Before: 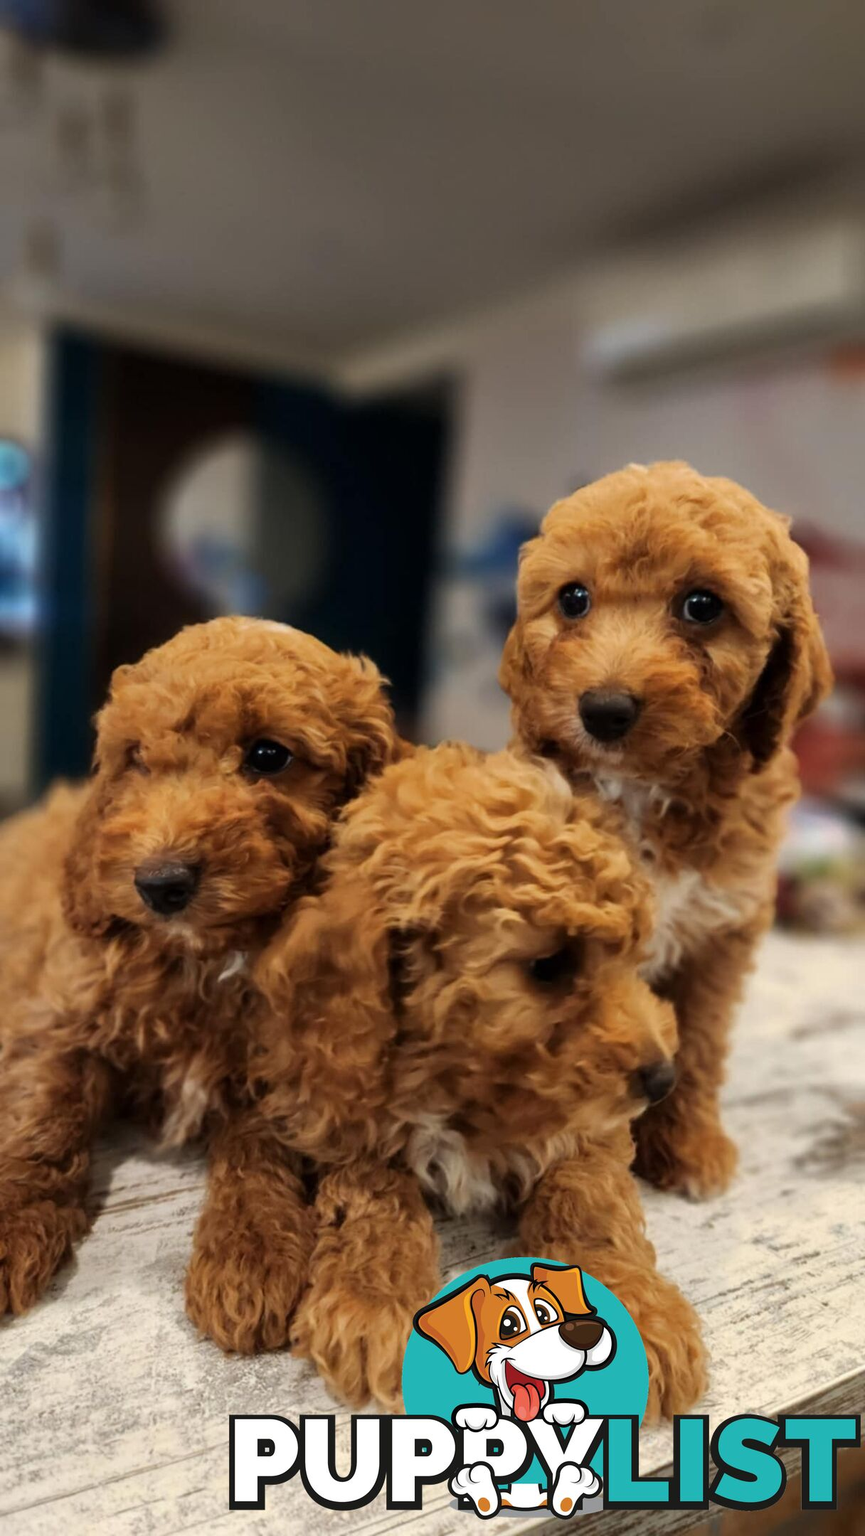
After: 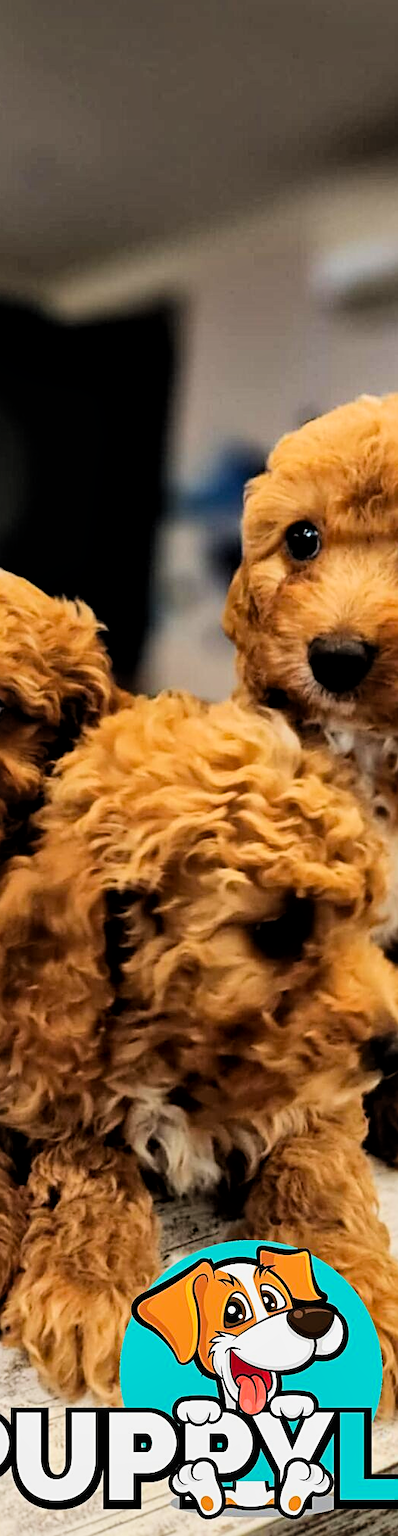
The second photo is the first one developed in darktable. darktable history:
crop: left 33.537%, top 6.028%, right 23.158%
contrast brightness saturation: contrast 0.204, brightness 0.164, saturation 0.223
exposure: compensate exposure bias true, compensate highlight preservation false
sharpen: on, module defaults
local contrast: mode bilateral grid, contrast 19, coarseness 50, detail 129%, midtone range 0.2
filmic rgb: black relative exposure -5.06 EV, white relative exposure 4 EV, hardness 2.9, contrast 1.096
haze removal: compatibility mode true, adaptive false
